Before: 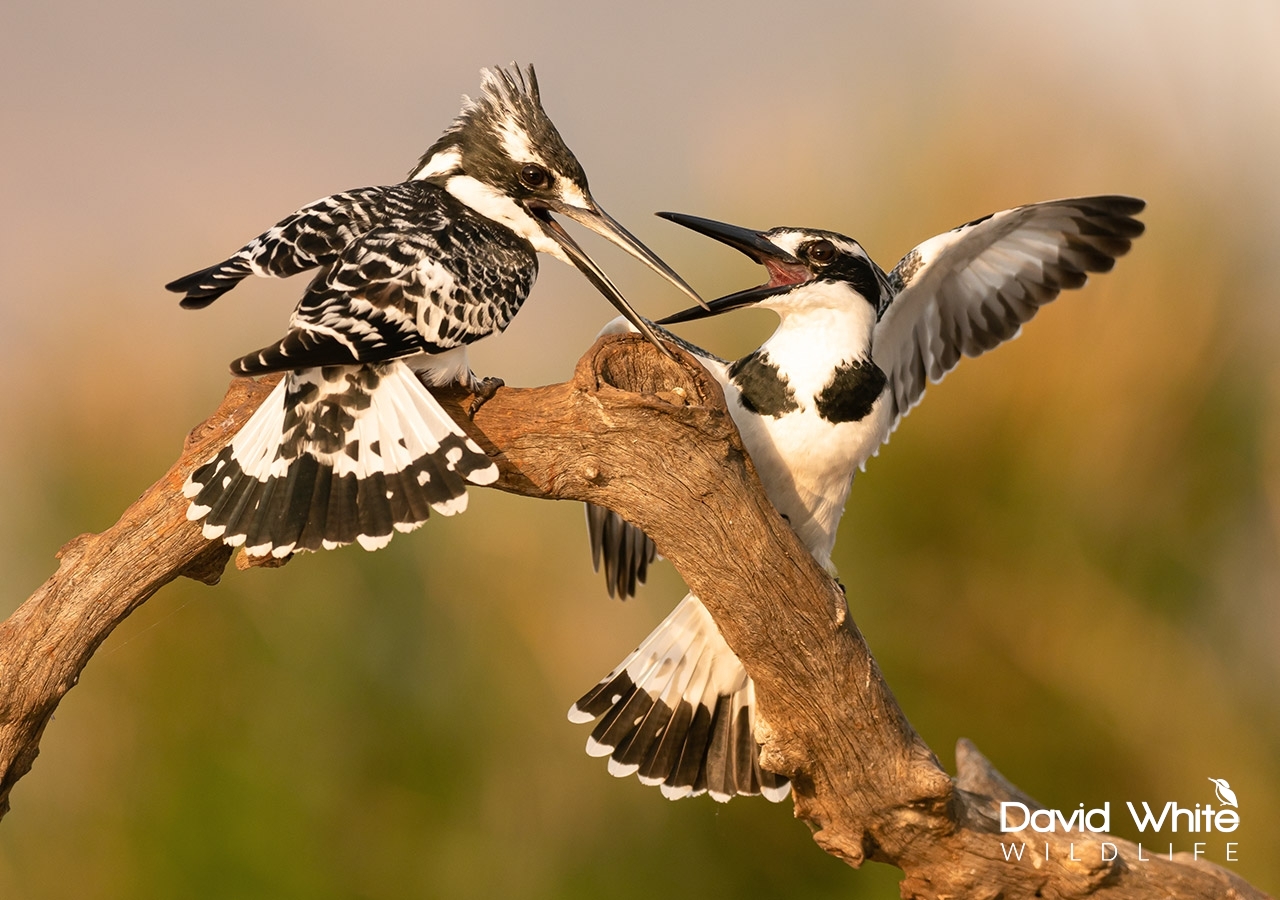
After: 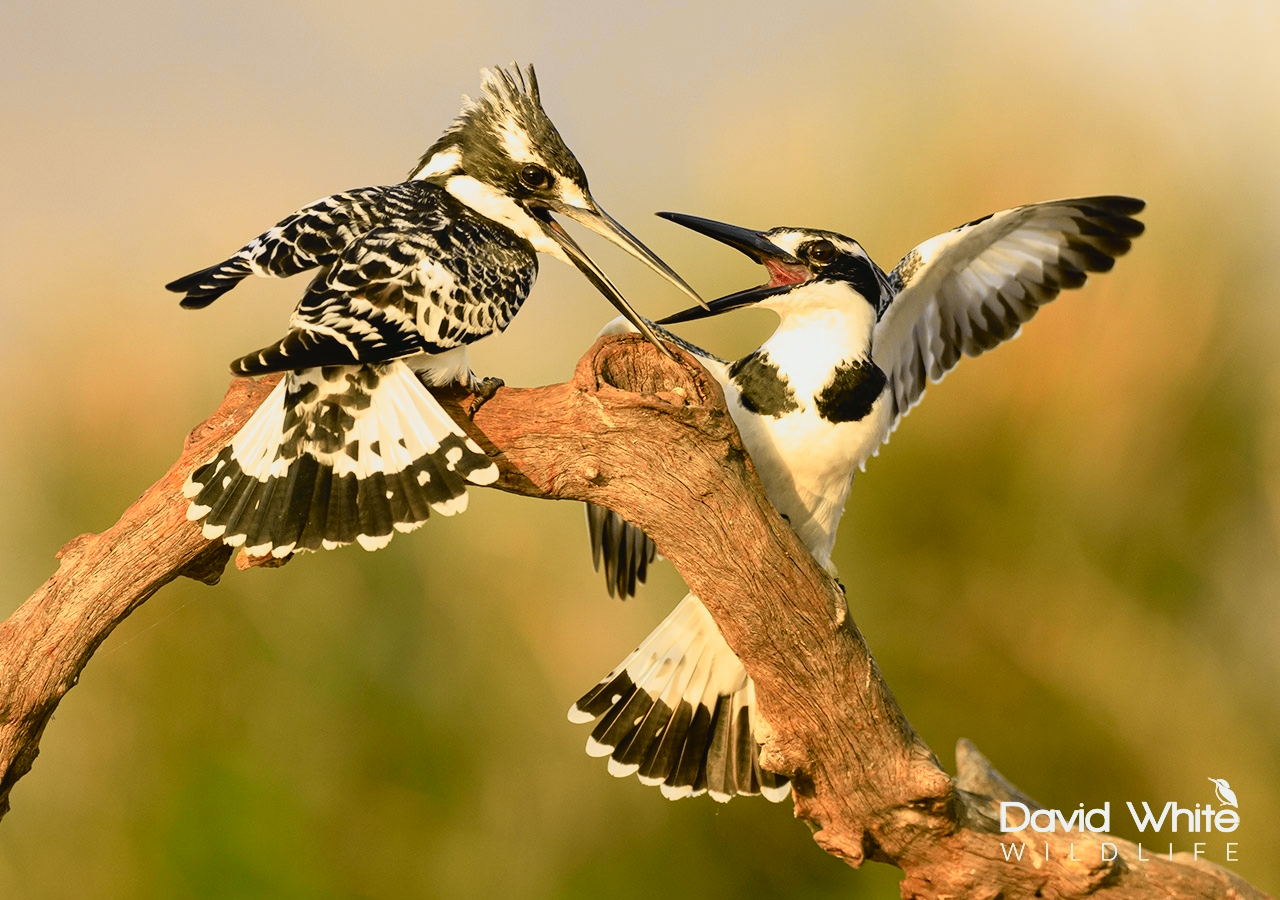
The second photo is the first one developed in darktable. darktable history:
tone curve: curves: ch0 [(0, 0.022) (0.114, 0.088) (0.282, 0.316) (0.446, 0.511) (0.613, 0.693) (0.786, 0.843) (0.999, 0.949)]; ch1 [(0, 0) (0.395, 0.343) (0.463, 0.427) (0.486, 0.474) (0.503, 0.5) (0.535, 0.522) (0.555, 0.546) (0.594, 0.614) (0.755, 0.793) (1, 1)]; ch2 [(0, 0) (0.369, 0.388) (0.449, 0.431) (0.501, 0.5) (0.528, 0.517) (0.561, 0.598) (0.697, 0.721) (1, 1)], color space Lab, independent channels, preserve colors none
